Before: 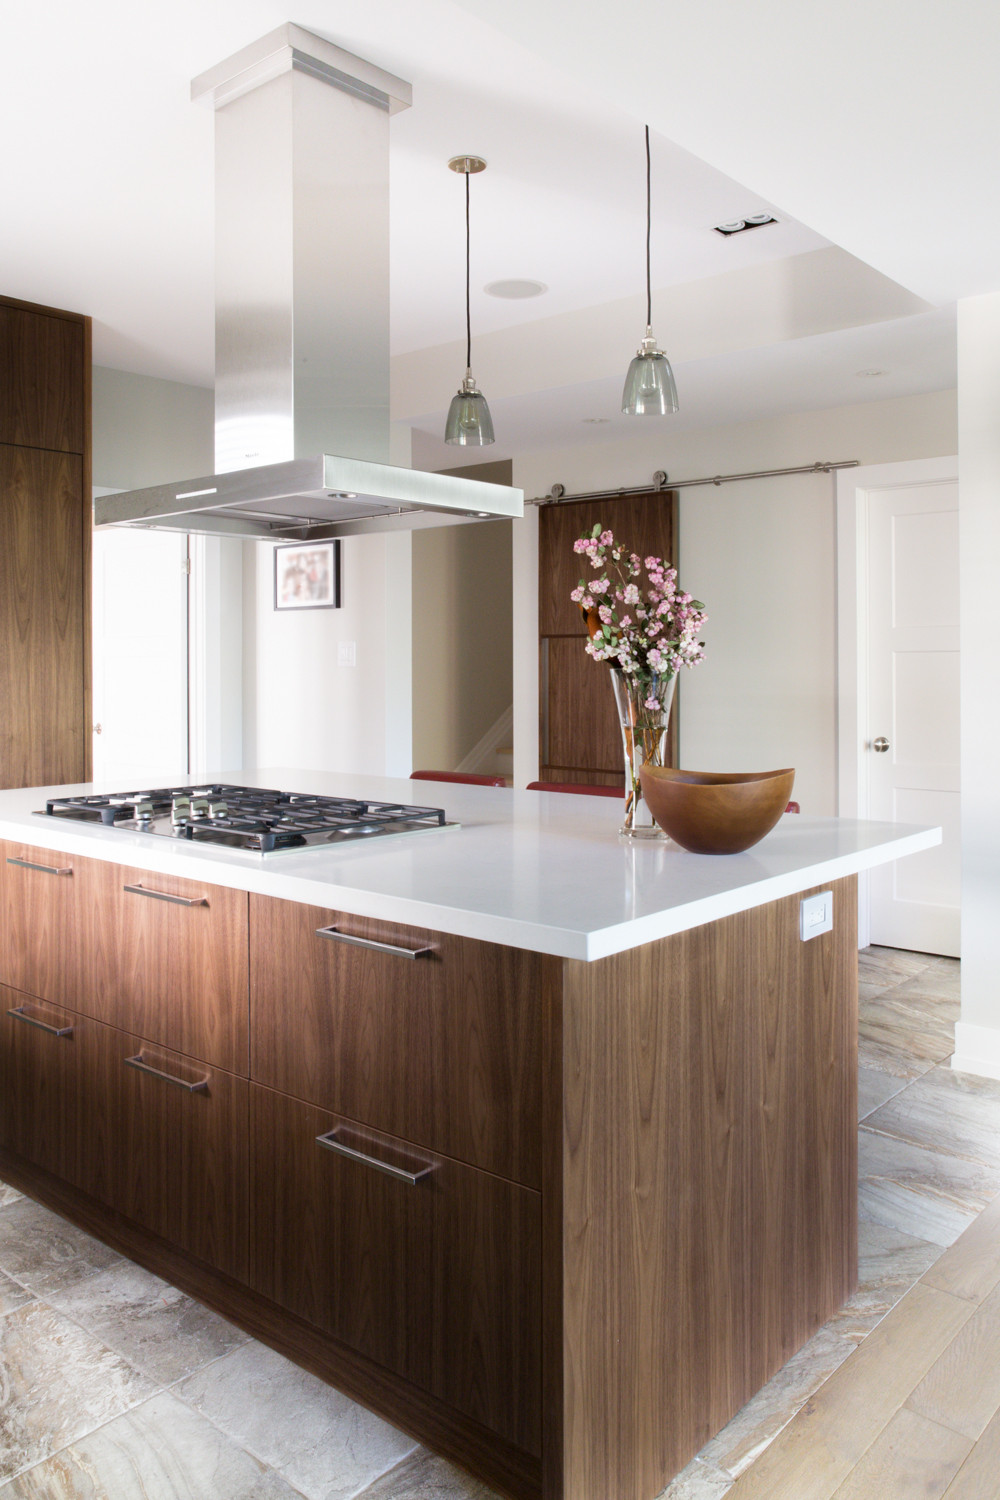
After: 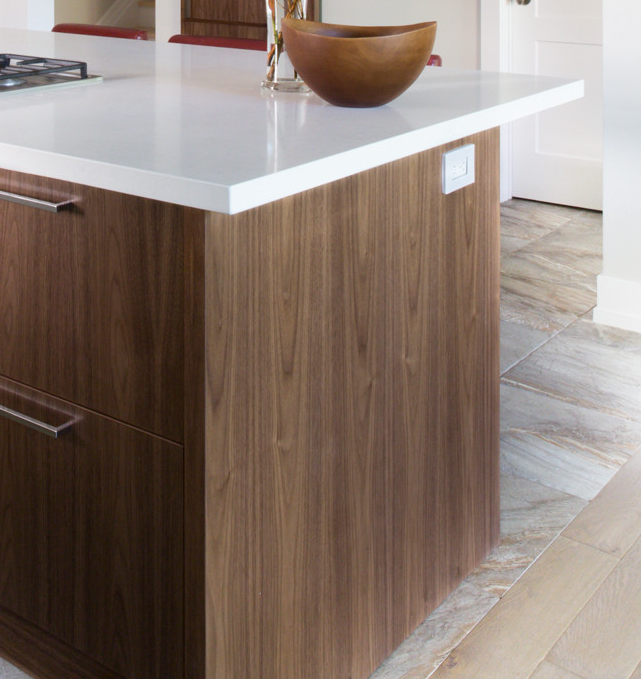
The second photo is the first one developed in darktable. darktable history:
crop and rotate: left 35.871%, top 49.817%, bottom 4.911%
